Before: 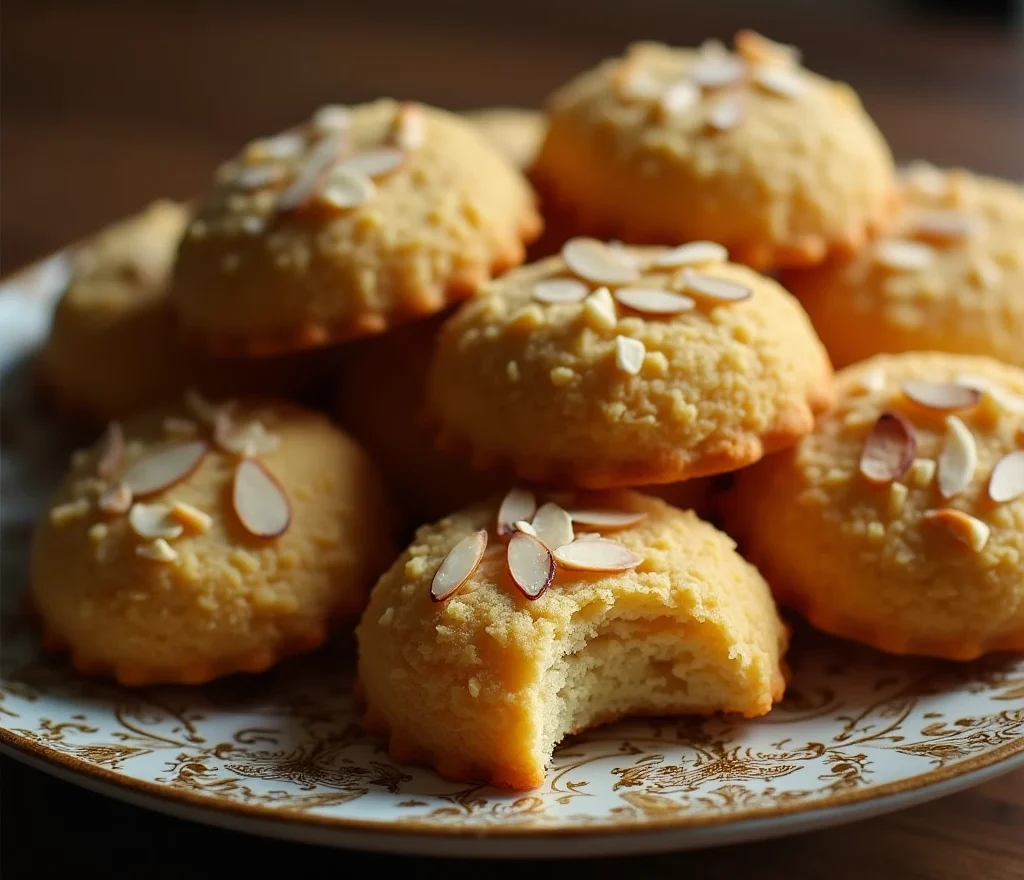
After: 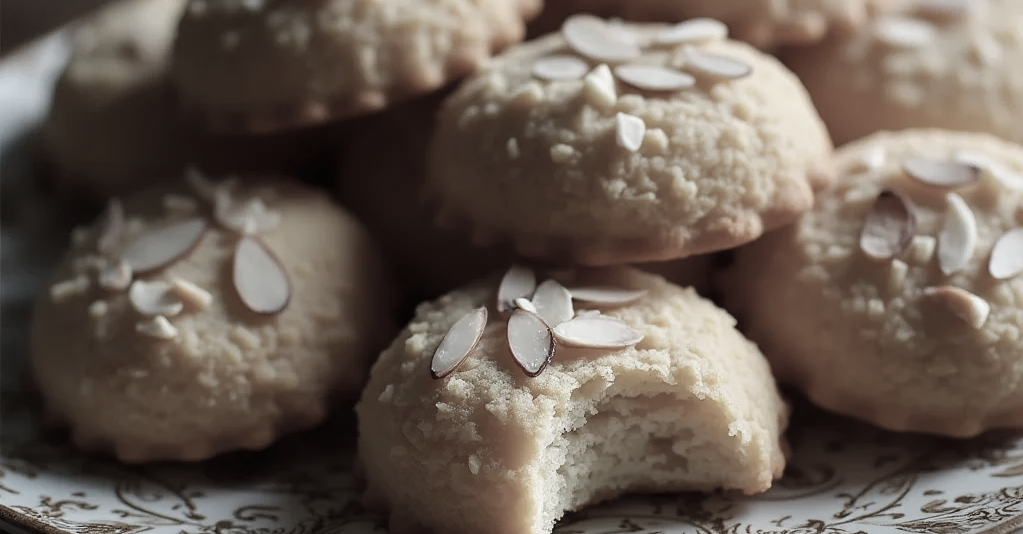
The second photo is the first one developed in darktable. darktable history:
color correction: highlights a* -0.772, highlights b* -8.92
crop and rotate: top 25.357%, bottom 13.942%
color zones: curves: ch1 [(0, 0.153) (0.143, 0.15) (0.286, 0.151) (0.429, 0.152) (0.571, 0.152) (0.714, 0.151) (0.857, 0.151) (1, 0.153)]
